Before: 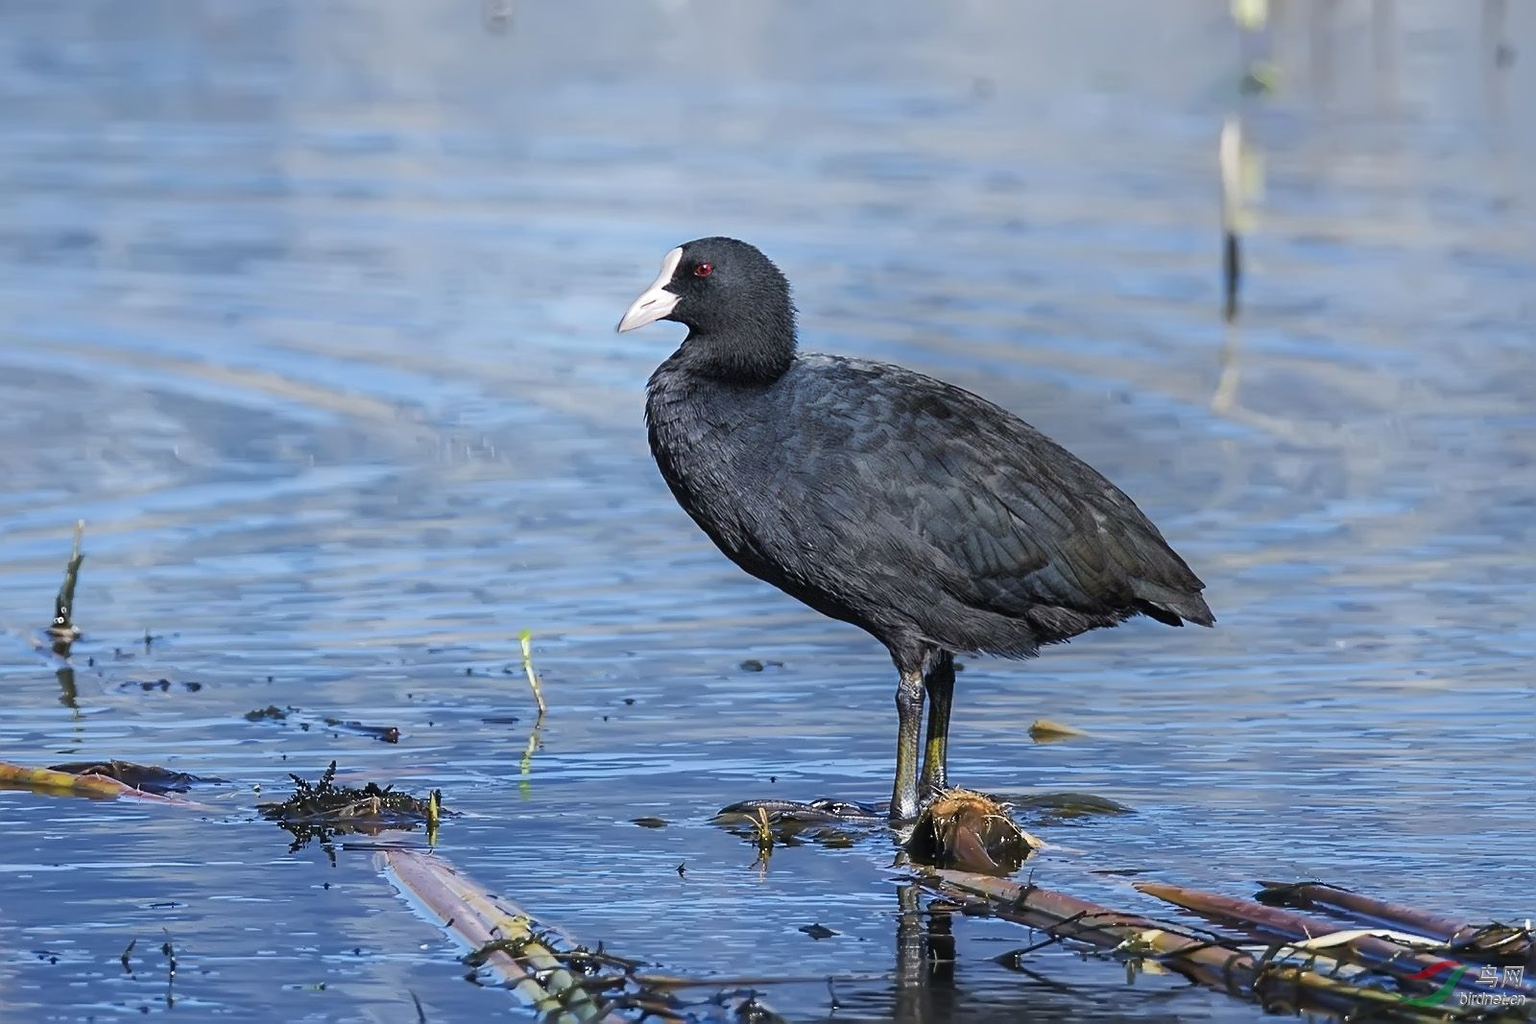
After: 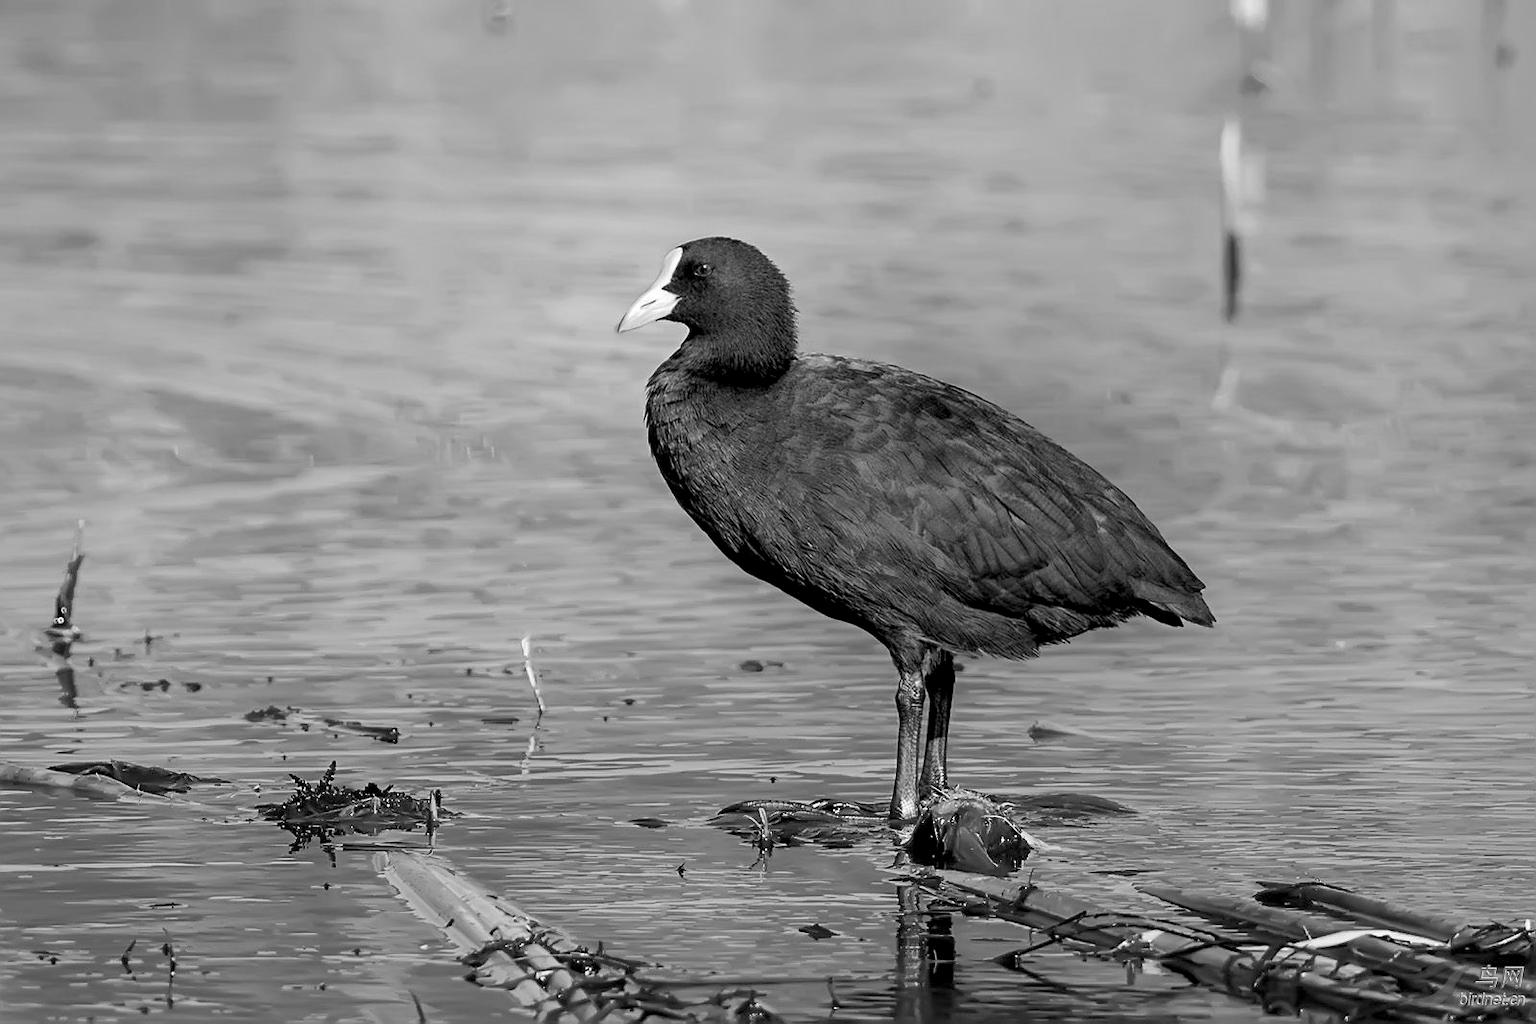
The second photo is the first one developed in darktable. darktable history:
rgb levels: levels [[0.01, 0.419, 0.839], [0, 0.5, 1], [0, 0.5, 1]]
monochrome: a -92.57, b 58.91
tone equalizer: on, module defaults
